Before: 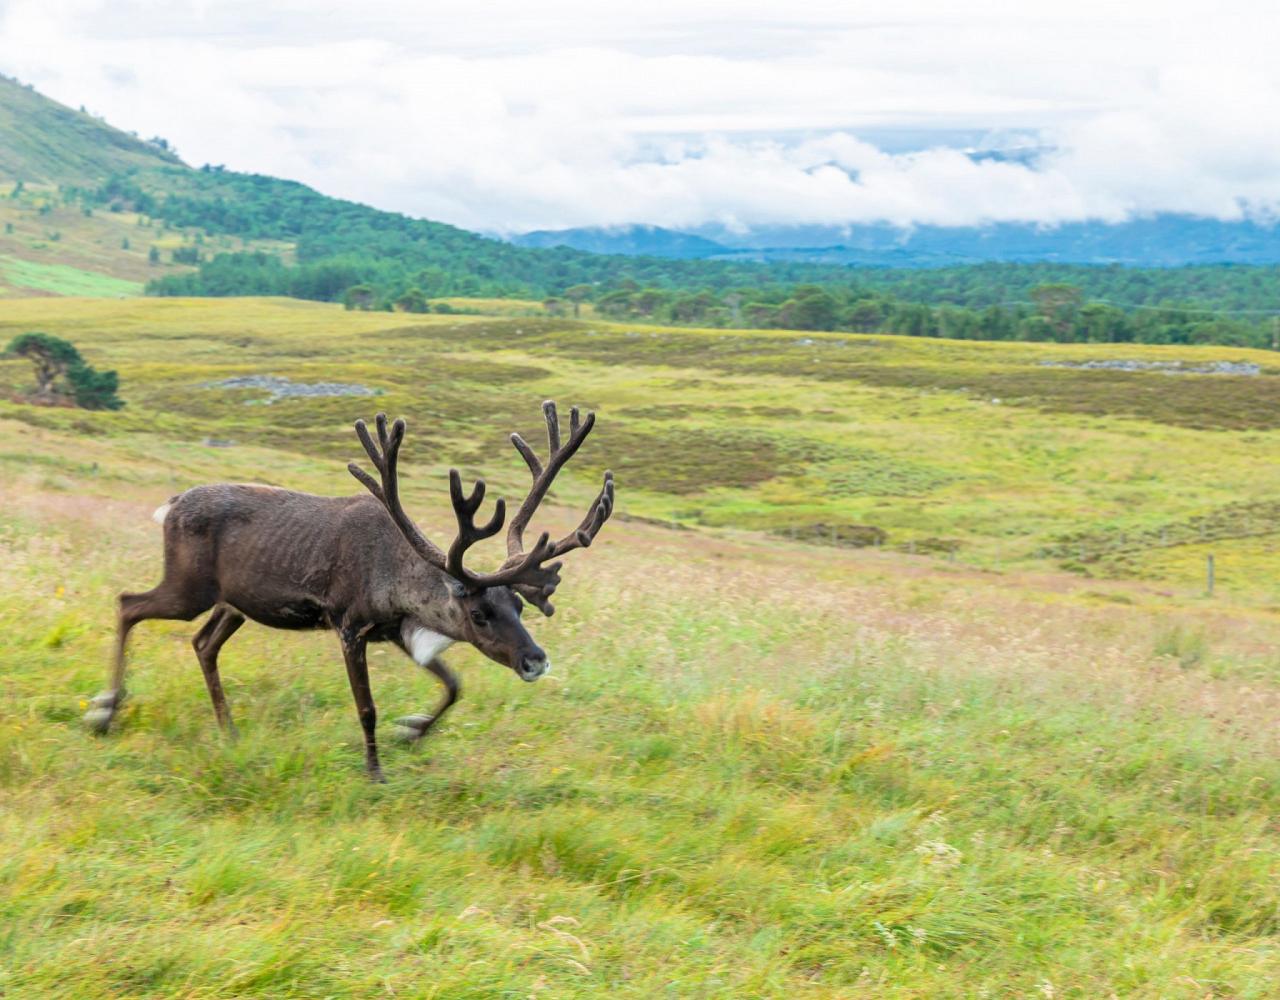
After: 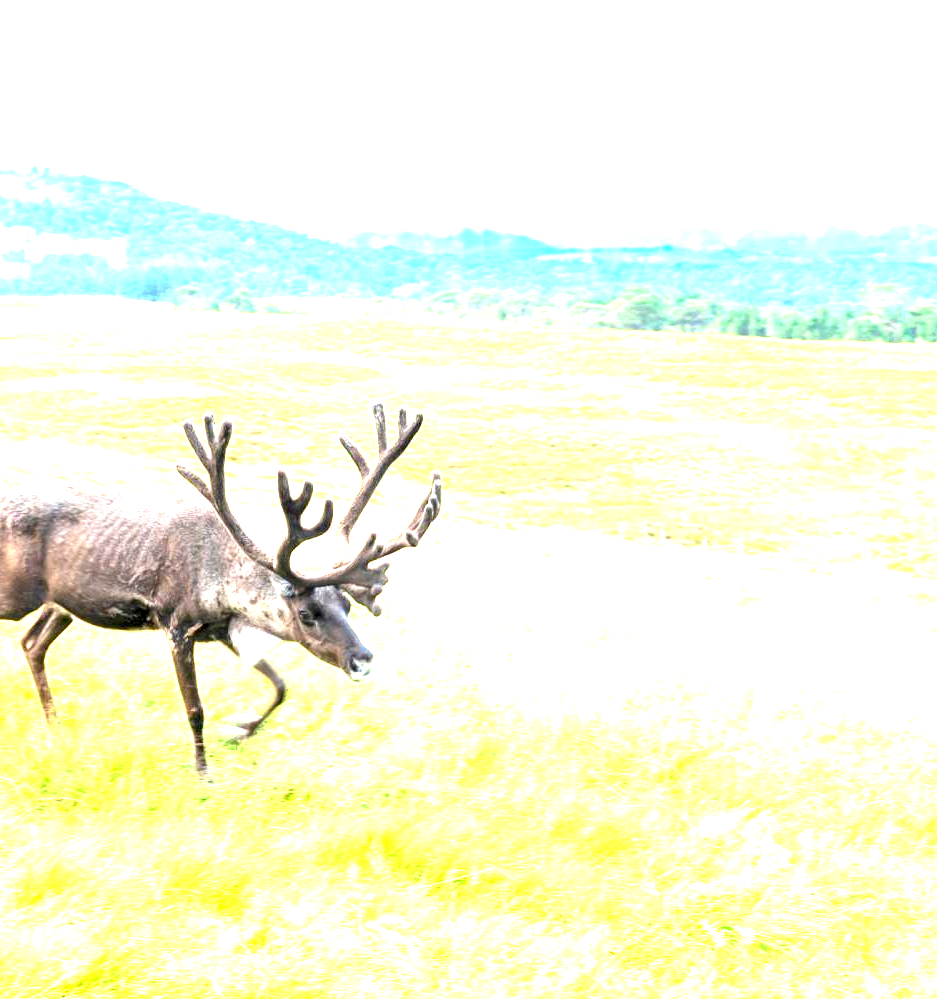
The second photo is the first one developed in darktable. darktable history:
crop: left 13.443%, right 13.31%
local contrast: highlights 100%, shadows 100%, detail 120%, midtone range 0.2
exposure: black level correction 0.001, exposure 2.607 EV, compensate exposure bias true, compensate highlight preservation false
